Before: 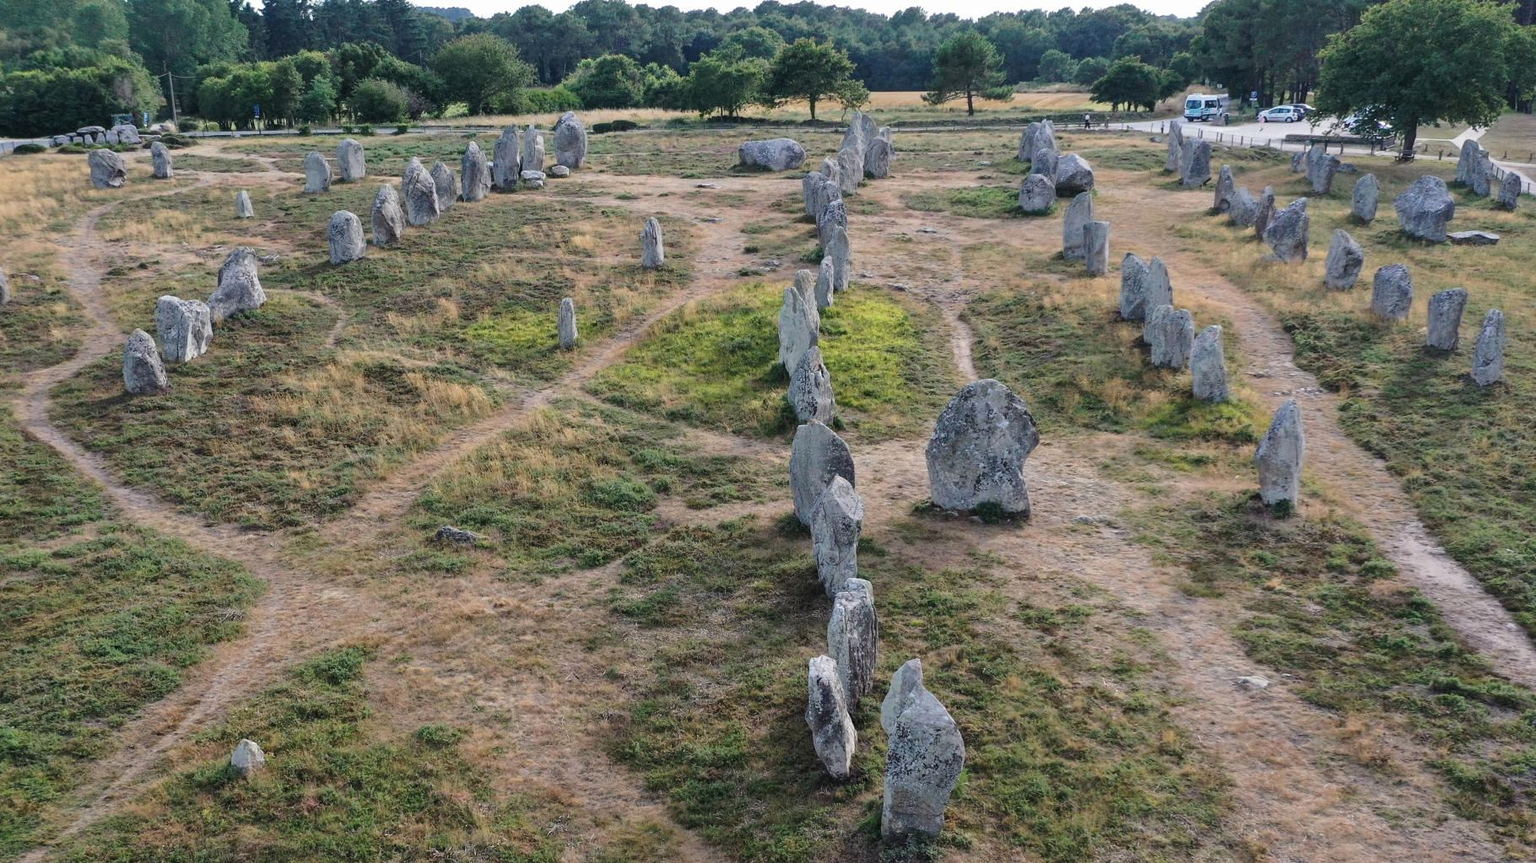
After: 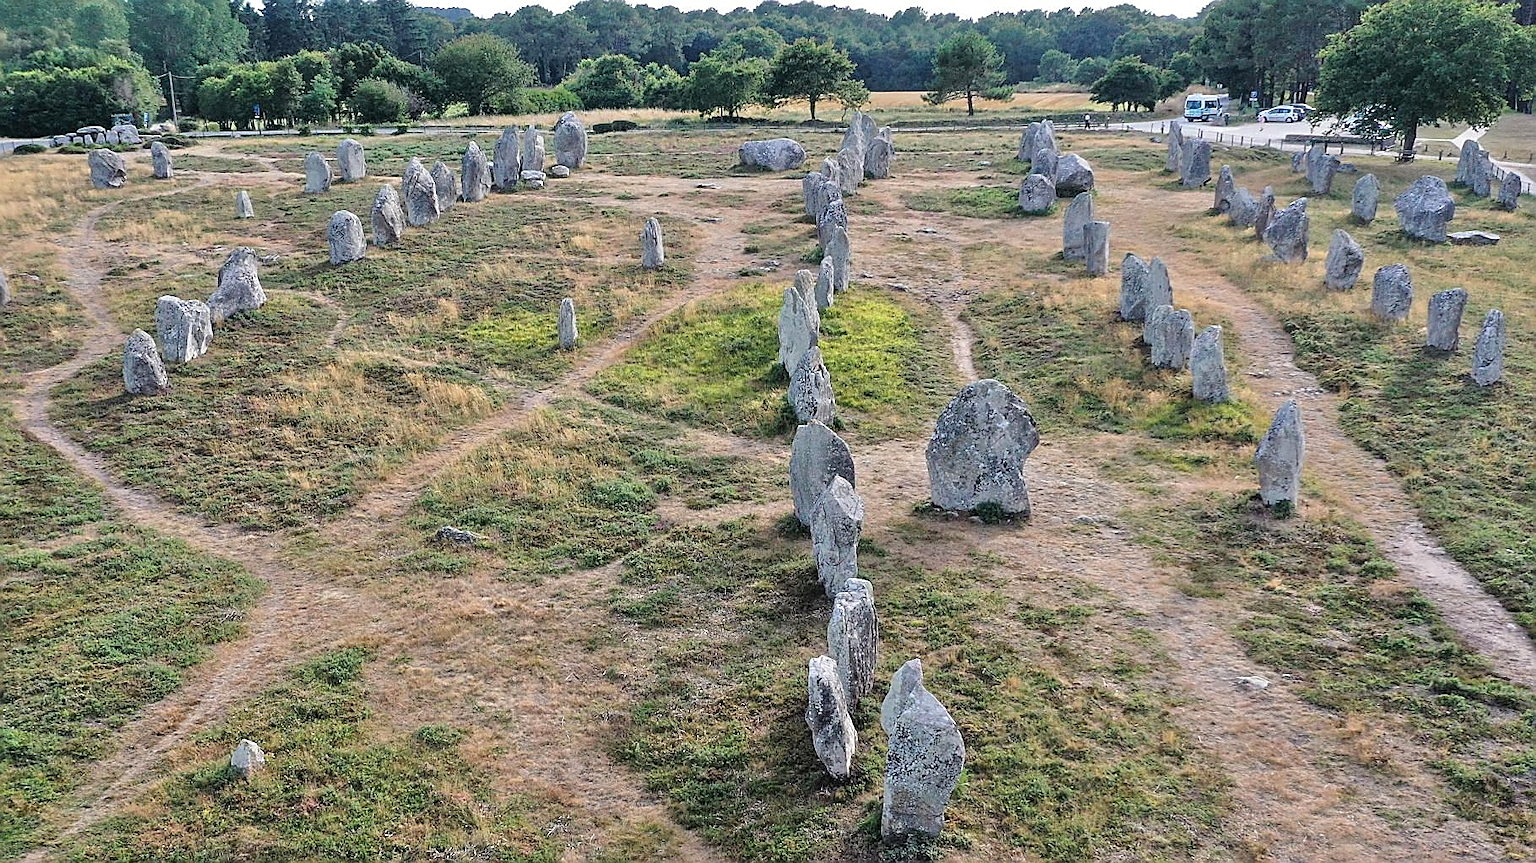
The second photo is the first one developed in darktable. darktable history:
tone equalizer: -8 EV 0.001 EV, -7 EV -0.004 EV, -6 EV 0.009 EV, -5 EV 0.032 EV, -4 EV 0.276 EV, -3 EV 0.644 EV, -2 EV 0.584 EV, -1 EV 0.187 EV, +0 EV 0.024 EV
sharpen: radius 1.4, amount 1.25, threshold 0.7
